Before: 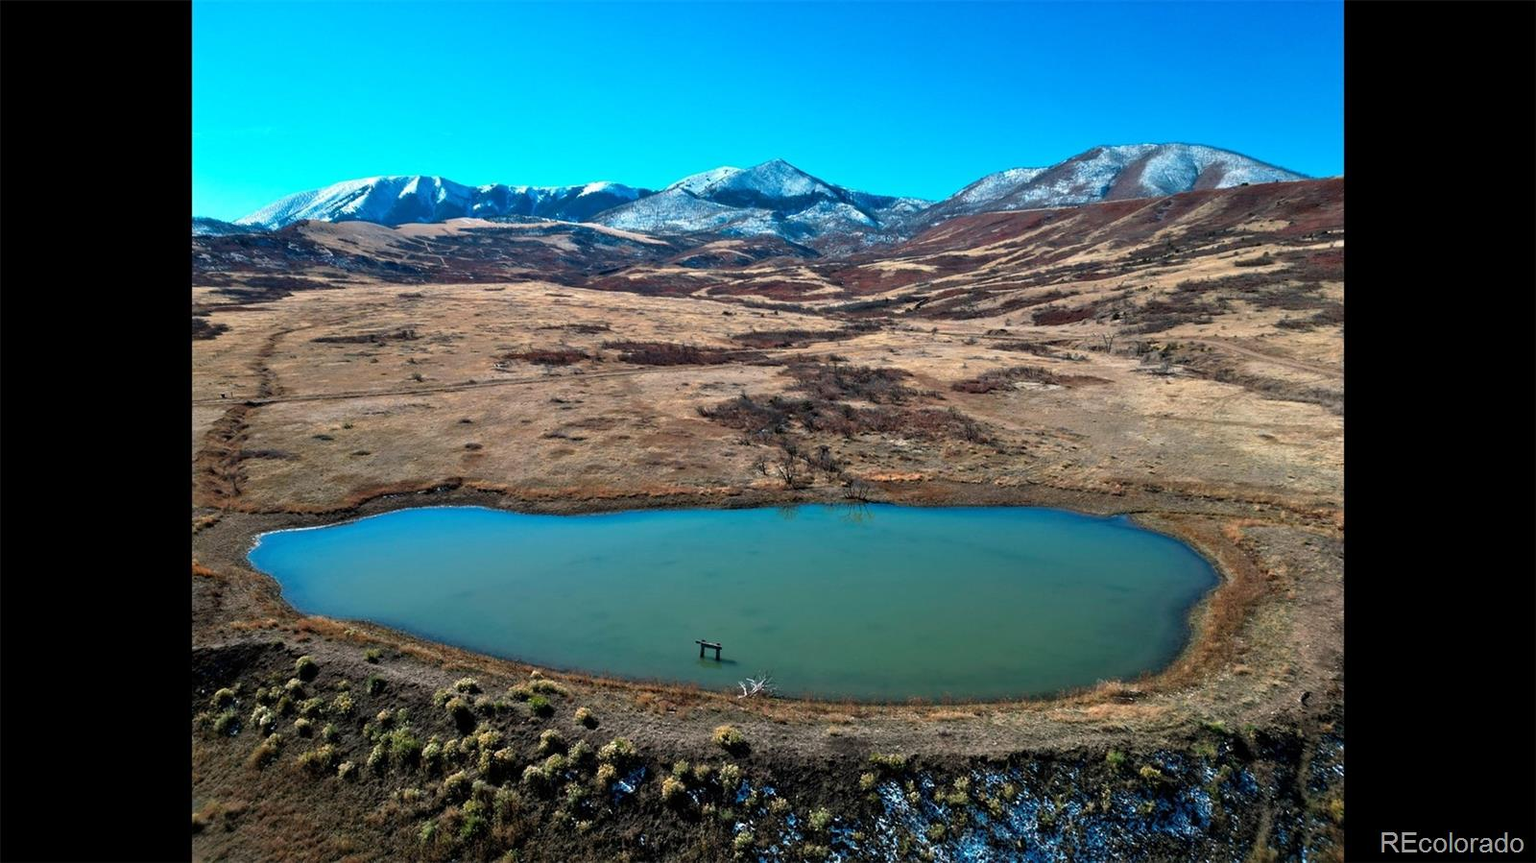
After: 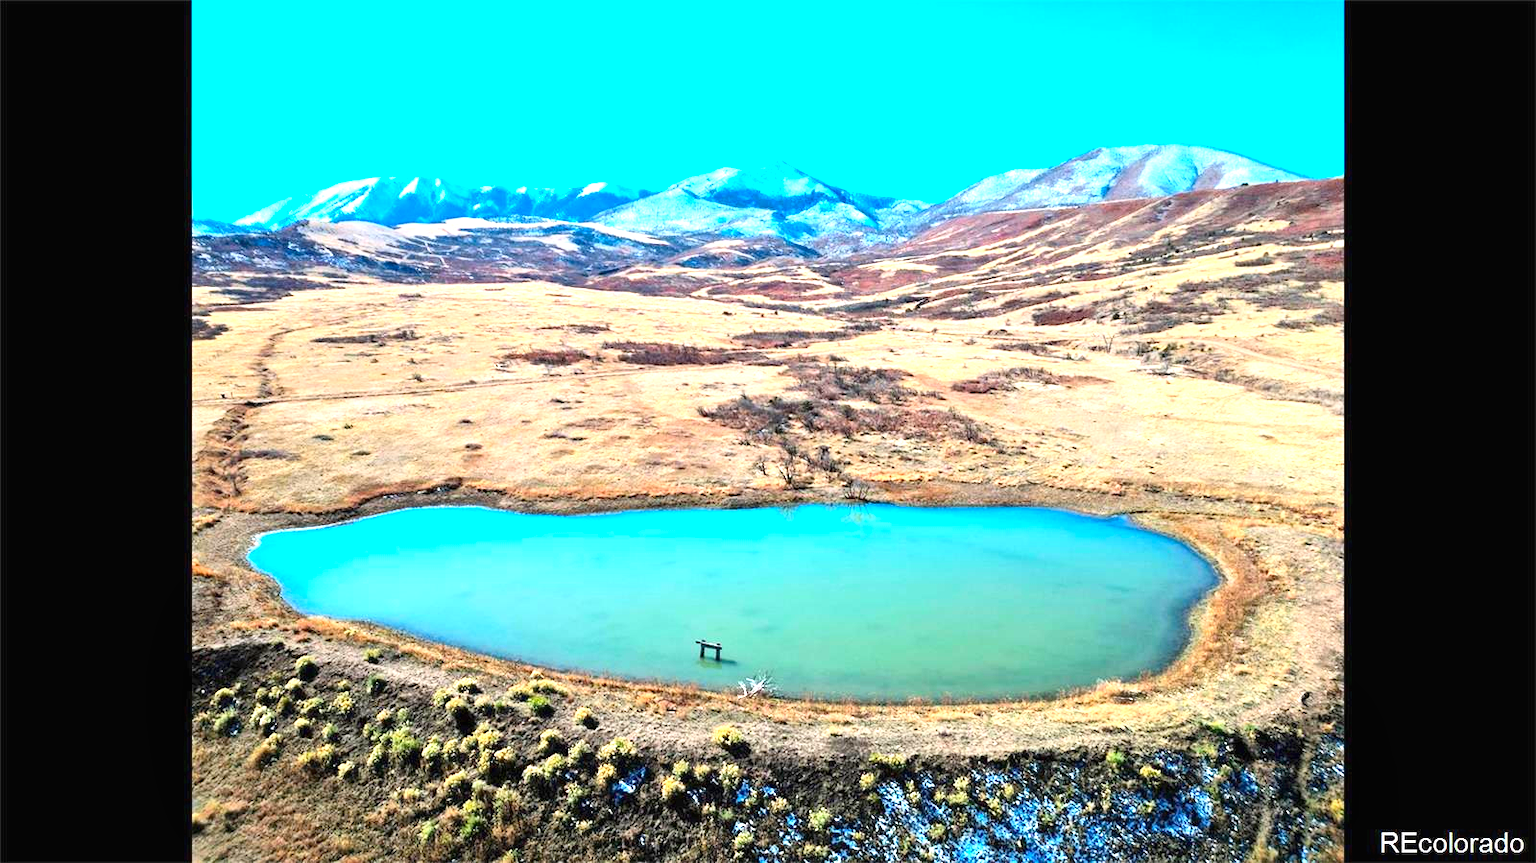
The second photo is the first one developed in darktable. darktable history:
exposure: black level correction 0, exposure 1.679 EV, compensate exposure bias true, compensate highlight preservation false
contrast brightness saturation: contrast 0.203, brightness 0.159, saturation 0.225
local contrast: mode bilateral grid, contrast 20, coarseness 50, detail 119%, midtone range 0.2
